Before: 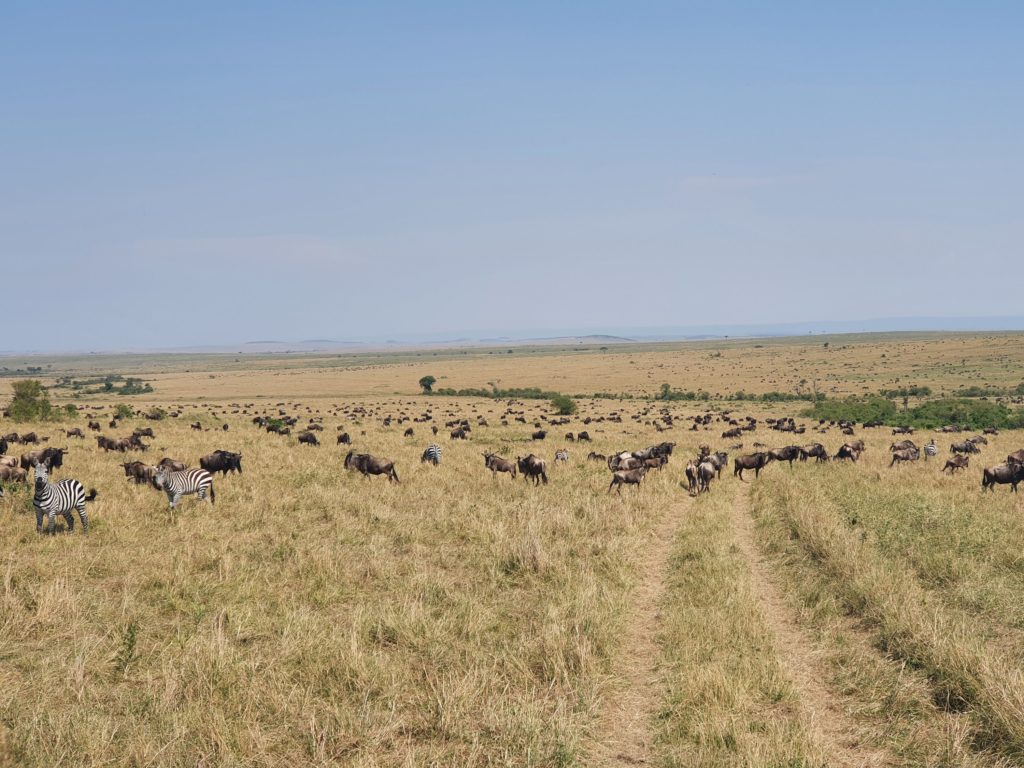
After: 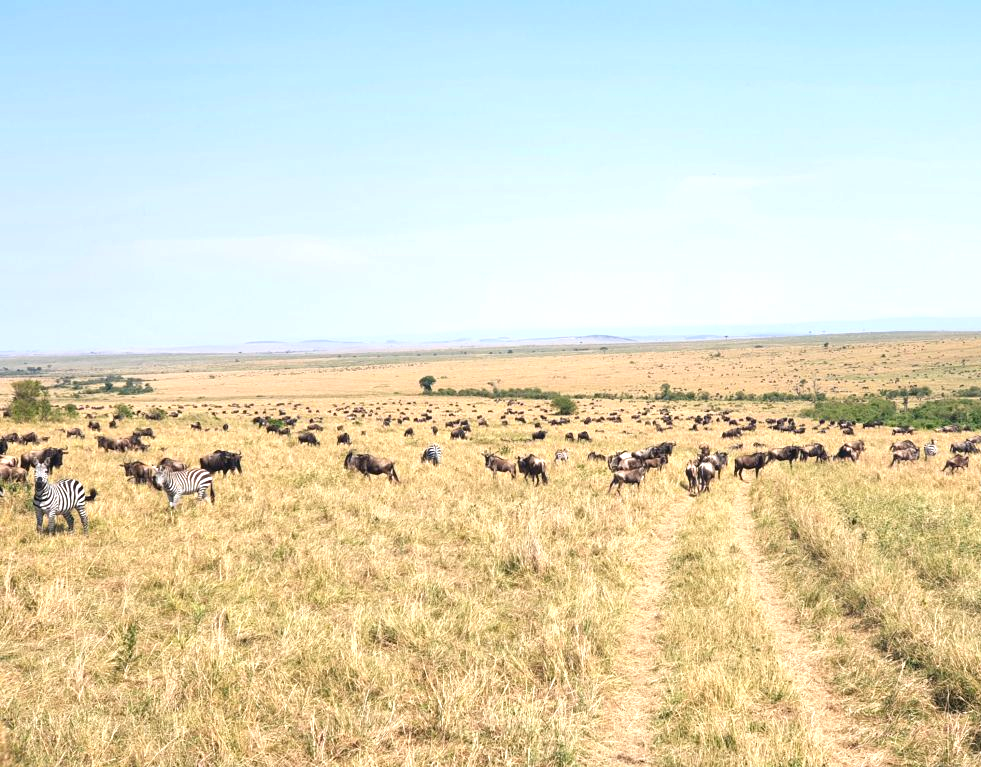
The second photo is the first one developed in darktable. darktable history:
crop: right 4.126%, bottom 0.031%
levels: levels [0, 0.374, 0.749]
white balance: red 1.004, blue 1.024
